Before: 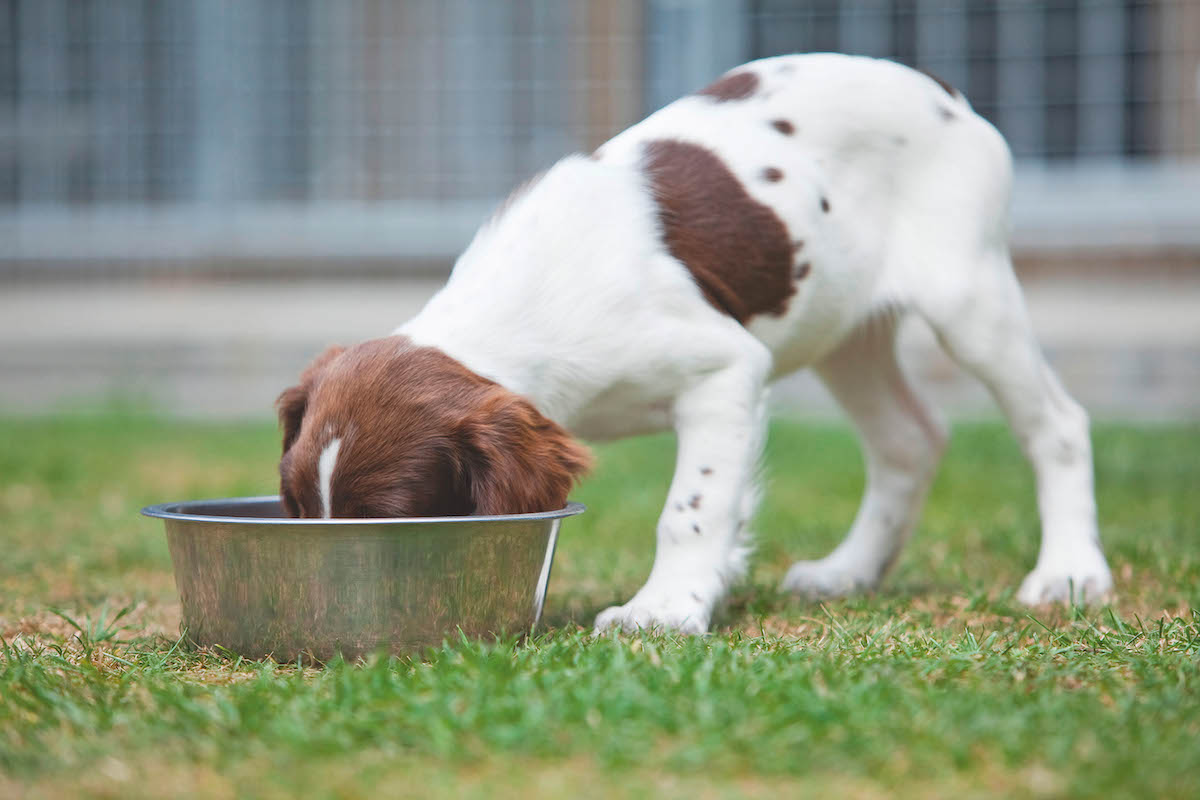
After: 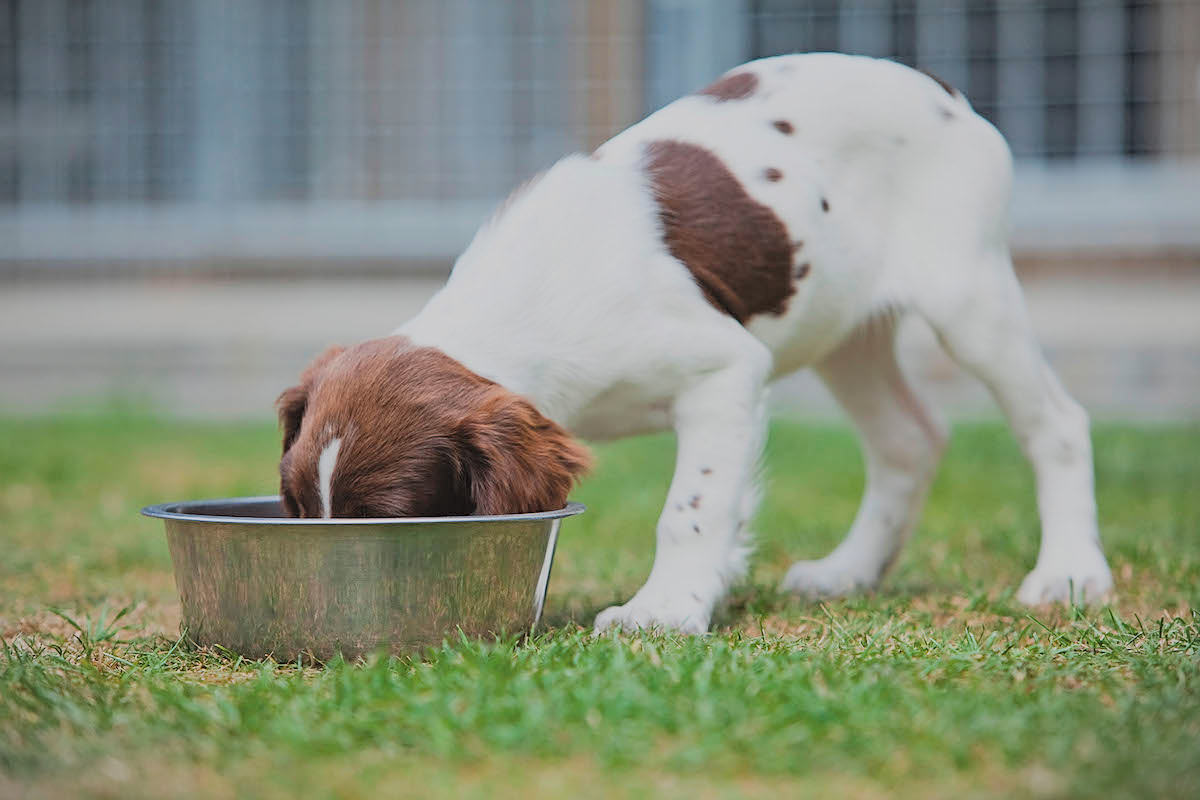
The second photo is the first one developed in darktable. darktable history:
vignetting: fall-off start 100%, brightness -0.282, width/height ratio 1.31
sharpen: on, module defaults
filmic rgb: black relative exposure -7.15 EV, white relative exposure 5.36 EV, hardness 3.02, color science v6 (2022)
